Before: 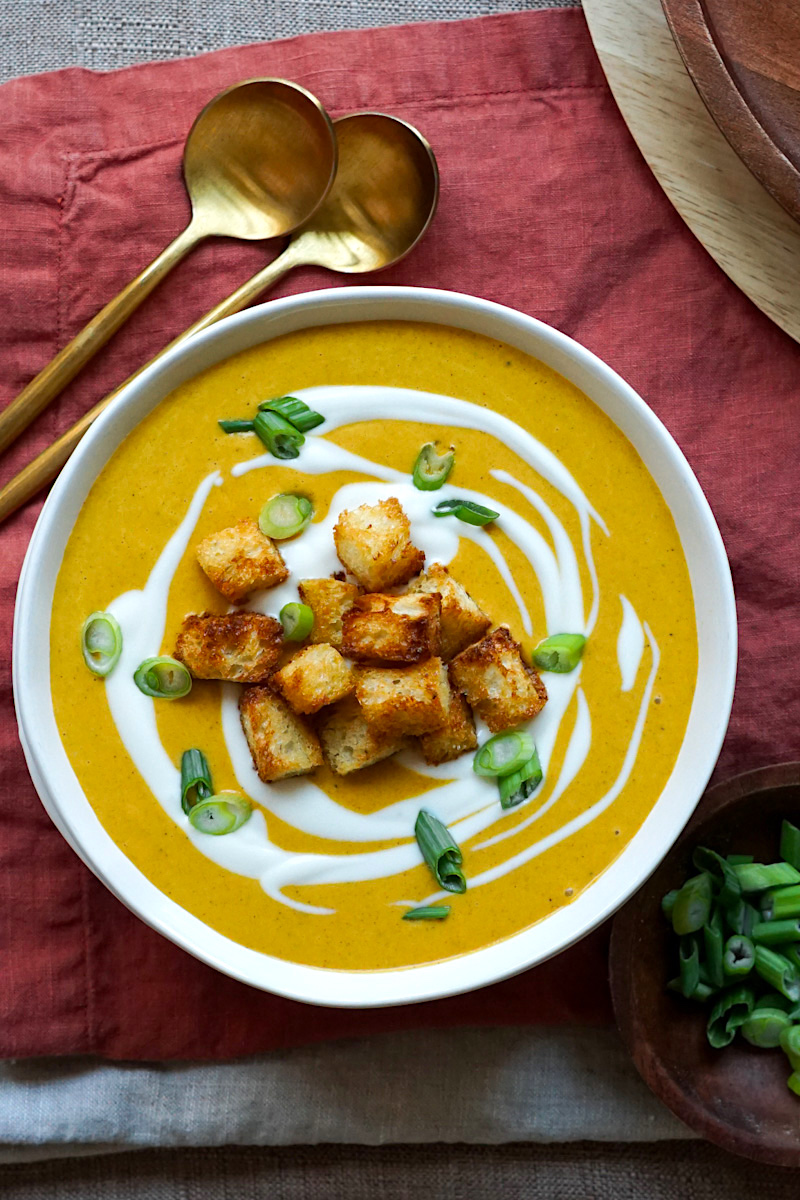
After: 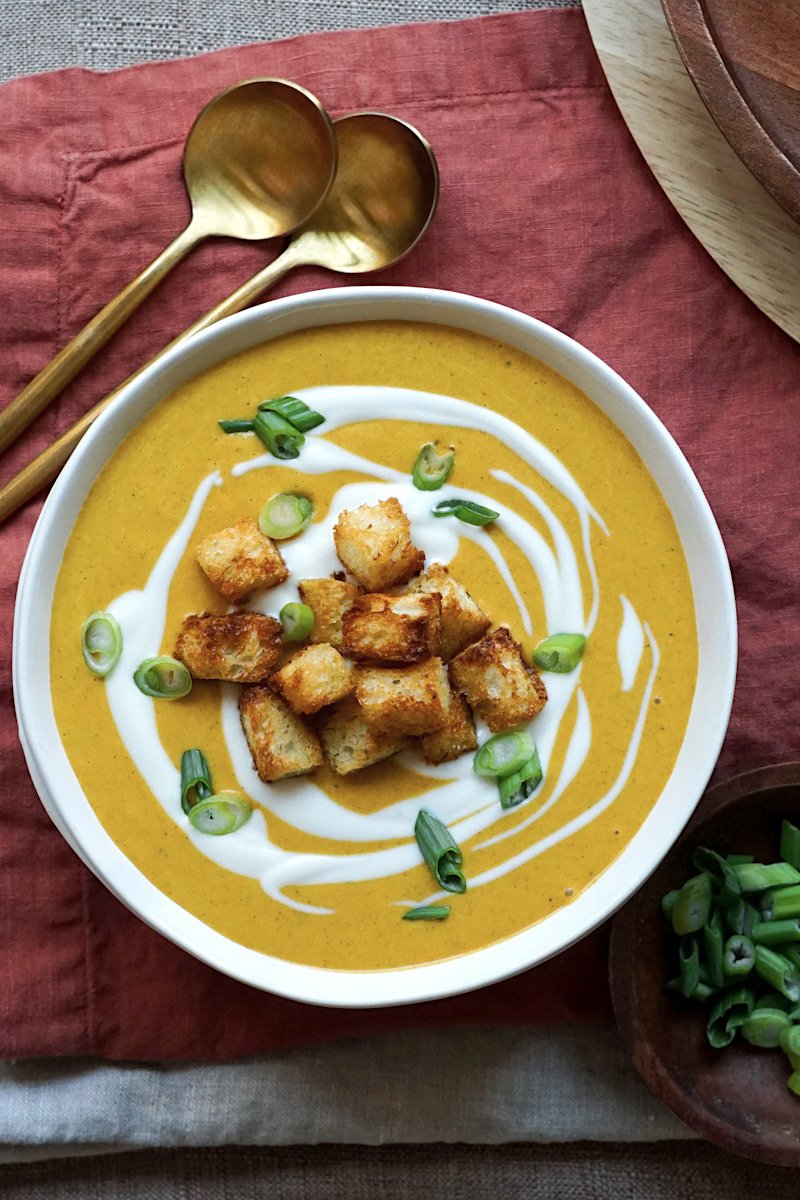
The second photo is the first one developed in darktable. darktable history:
color correction: highlights b* 0.058, saturation 0.834
exposure: compensate highlight preservation false
